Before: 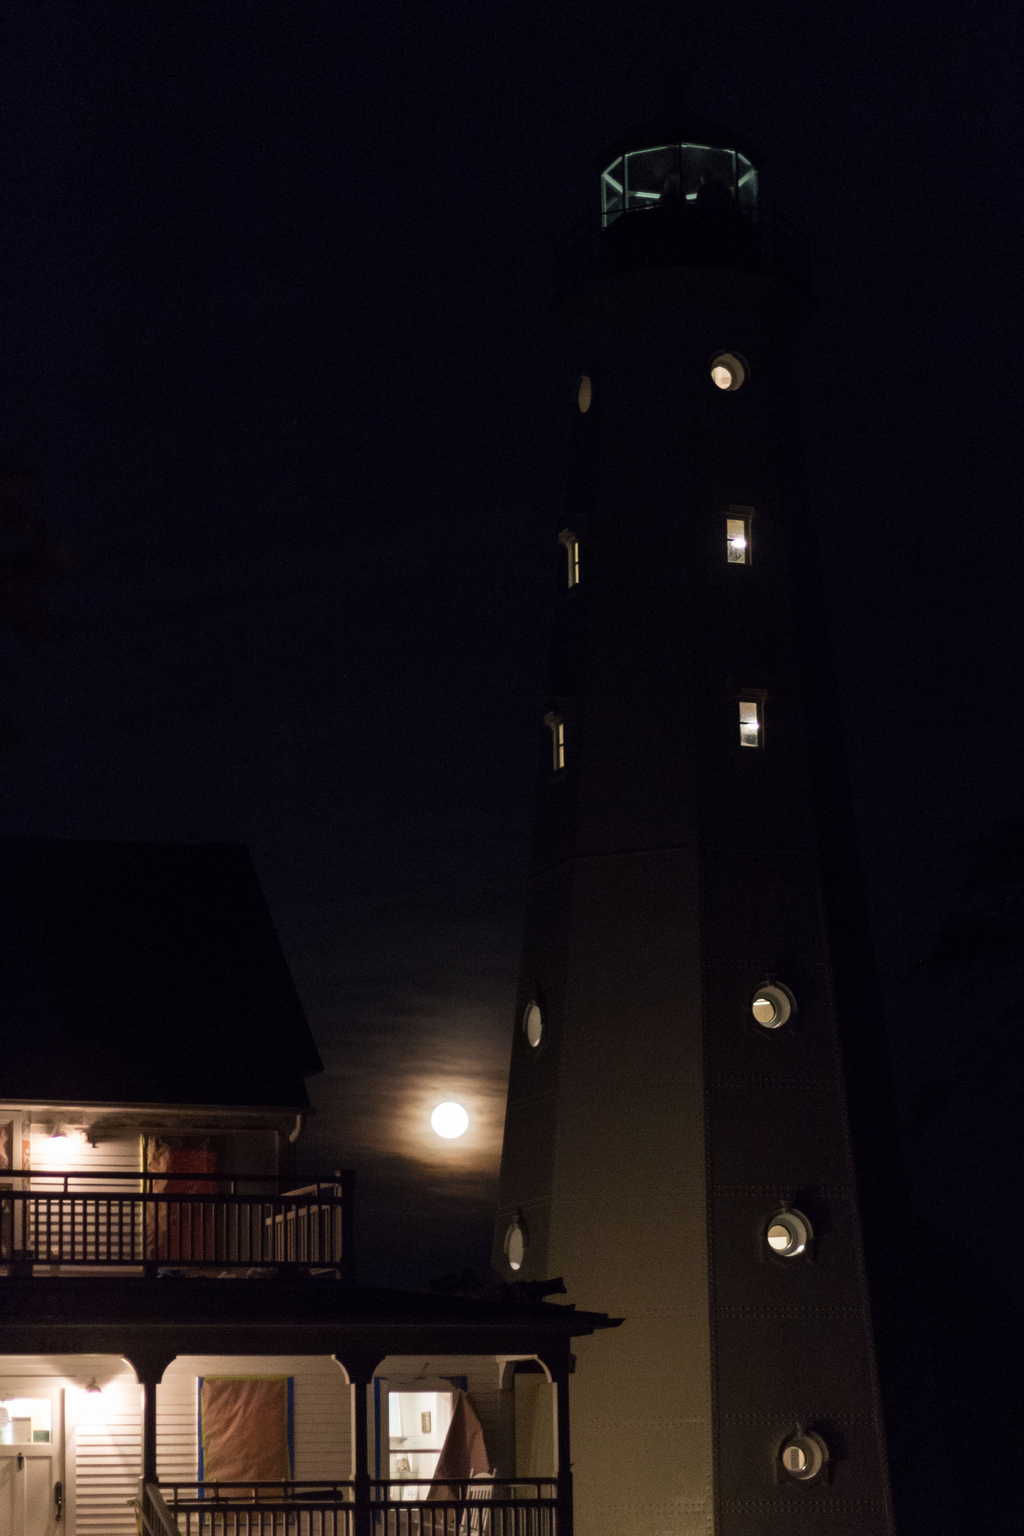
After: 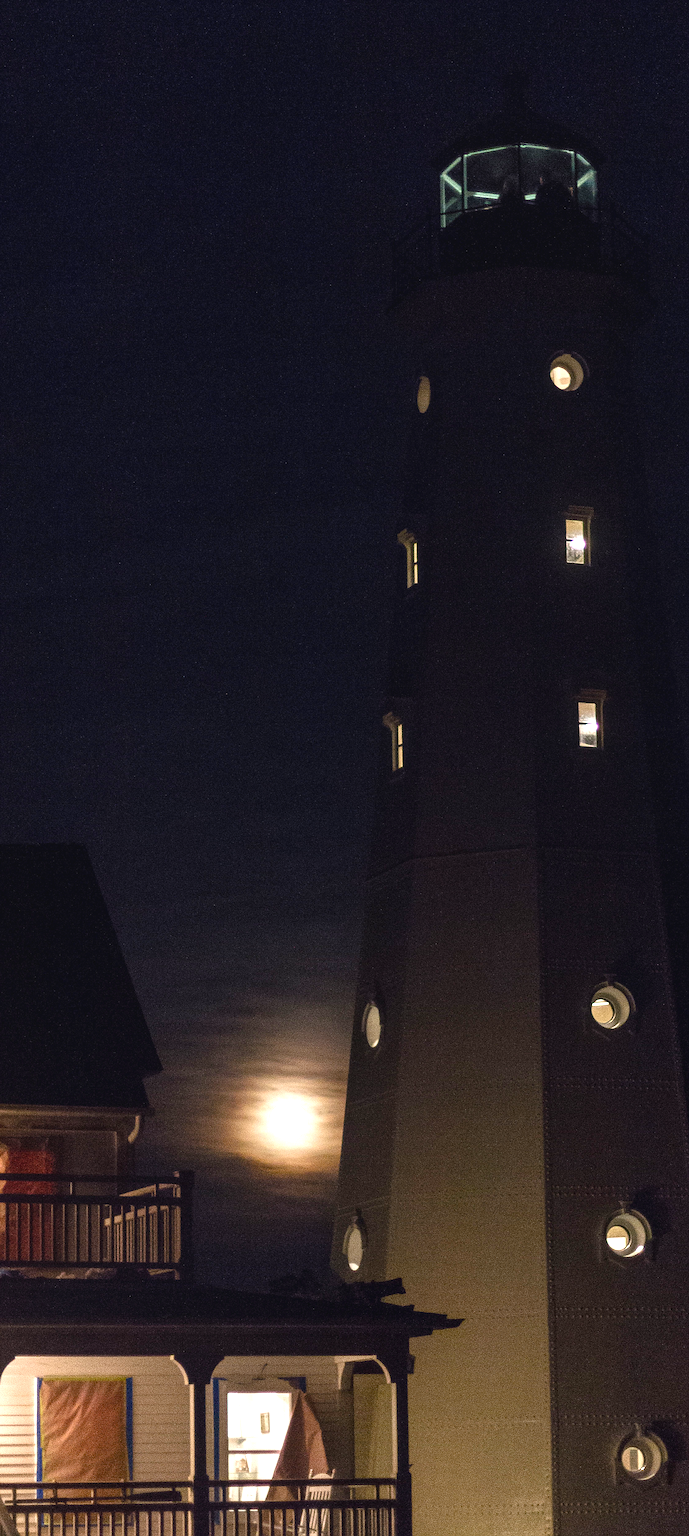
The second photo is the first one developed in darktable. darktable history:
color balance rgb: global offset › luminance 0.499%, perceptual saturation grading › global saturation 20.379%, perceptual saturation grading › highlights -19.766%, perceptual saturation grading › shadows 29.598%
crop and rotate: left 15.803%, right 16.856%
exposure: black level correction 0.001, exposure 0.965 EV, compensate highlight preservation false
sharpen: on, module defaults
local contrast: on, module defaults
